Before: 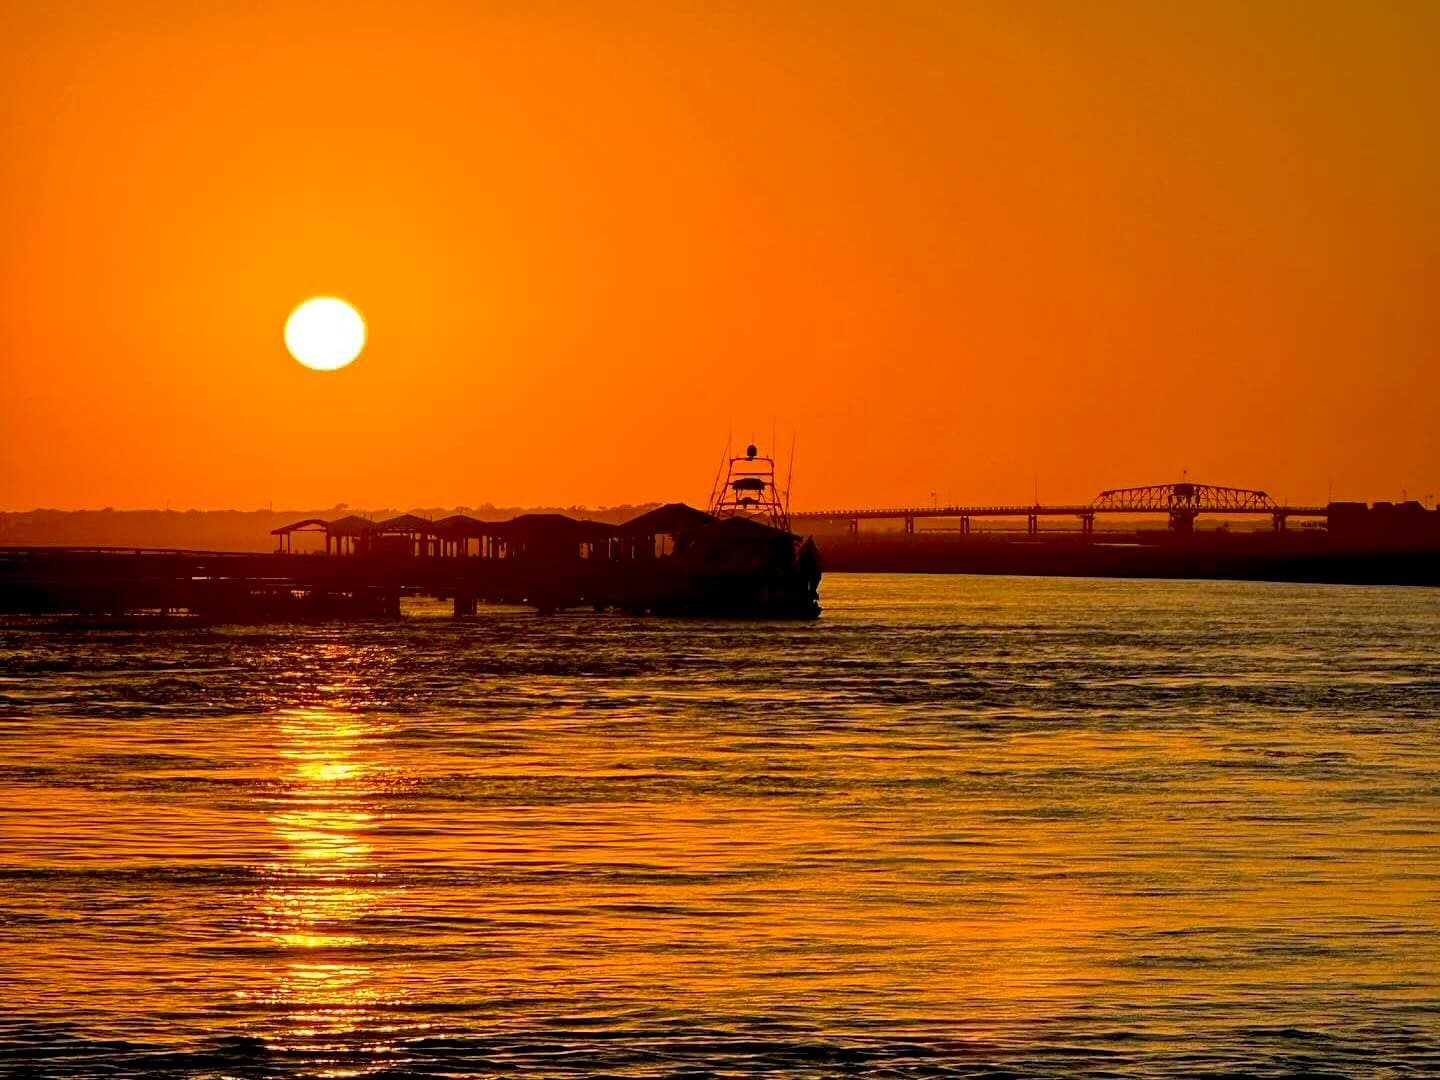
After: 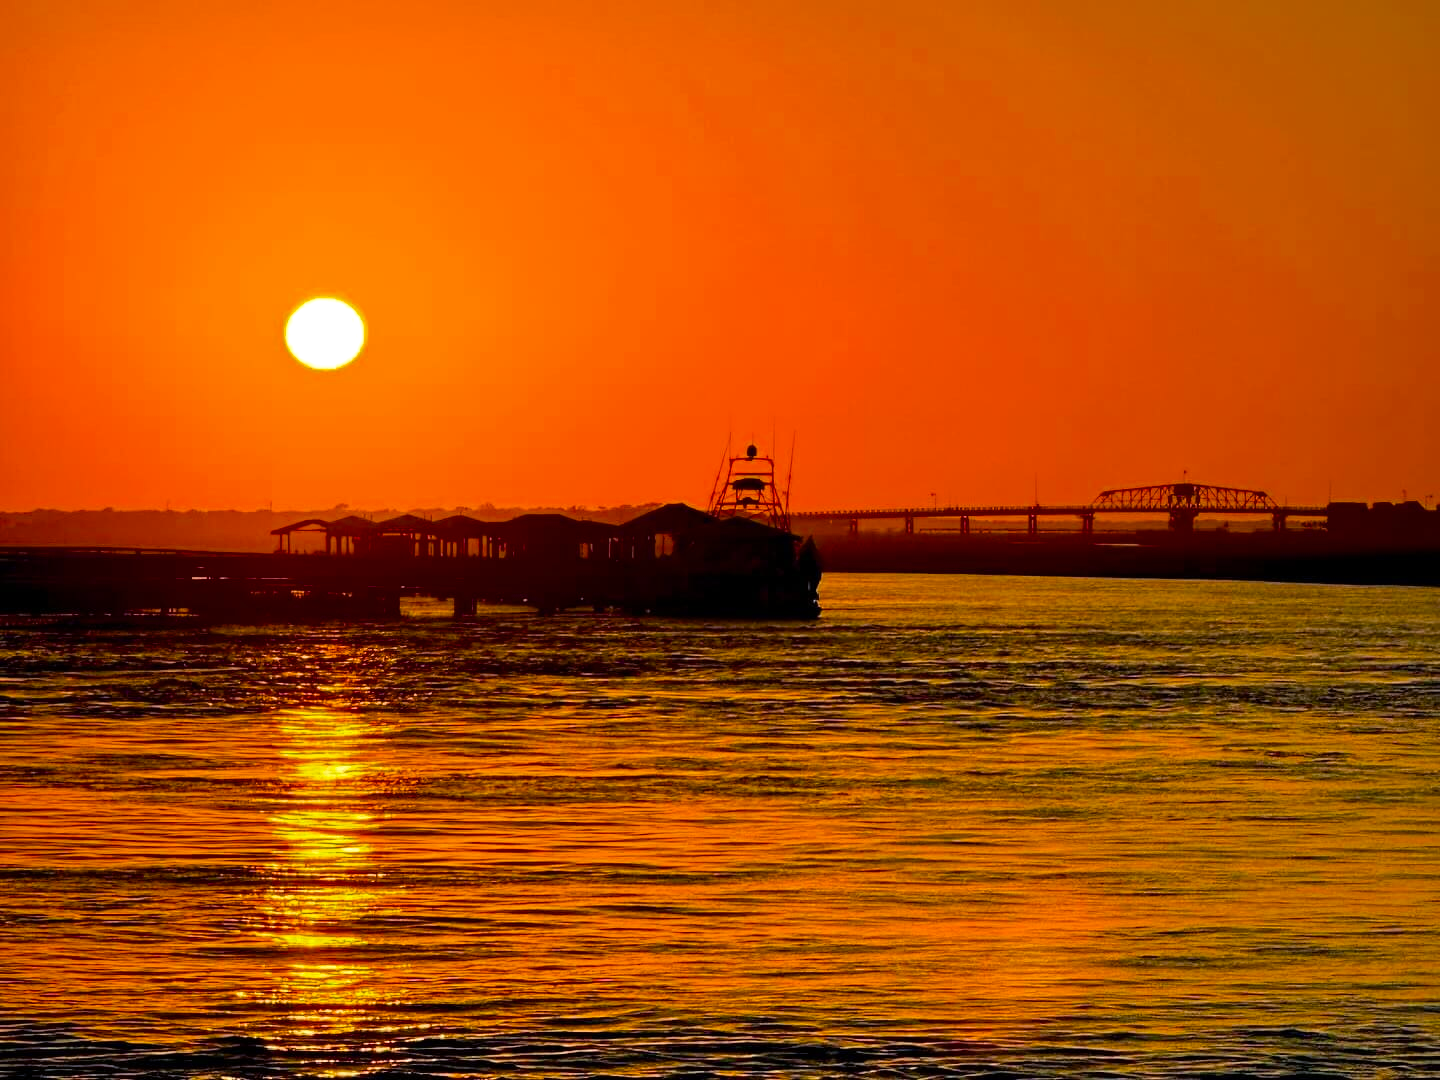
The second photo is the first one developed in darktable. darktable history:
color balance rgb: shadows lift › luminance -21.365%, shadows lift › chroma 6.656%, shadows lift › hue 267.7°, perceptual saturation grading › global saturation 19.409%, perceptual brilliance grading › global brilliance 10.267%, perceptual brilliance grading › shadows 14.806%, global vibrance 16.366%, saturation formula JzAzBz (2021)
